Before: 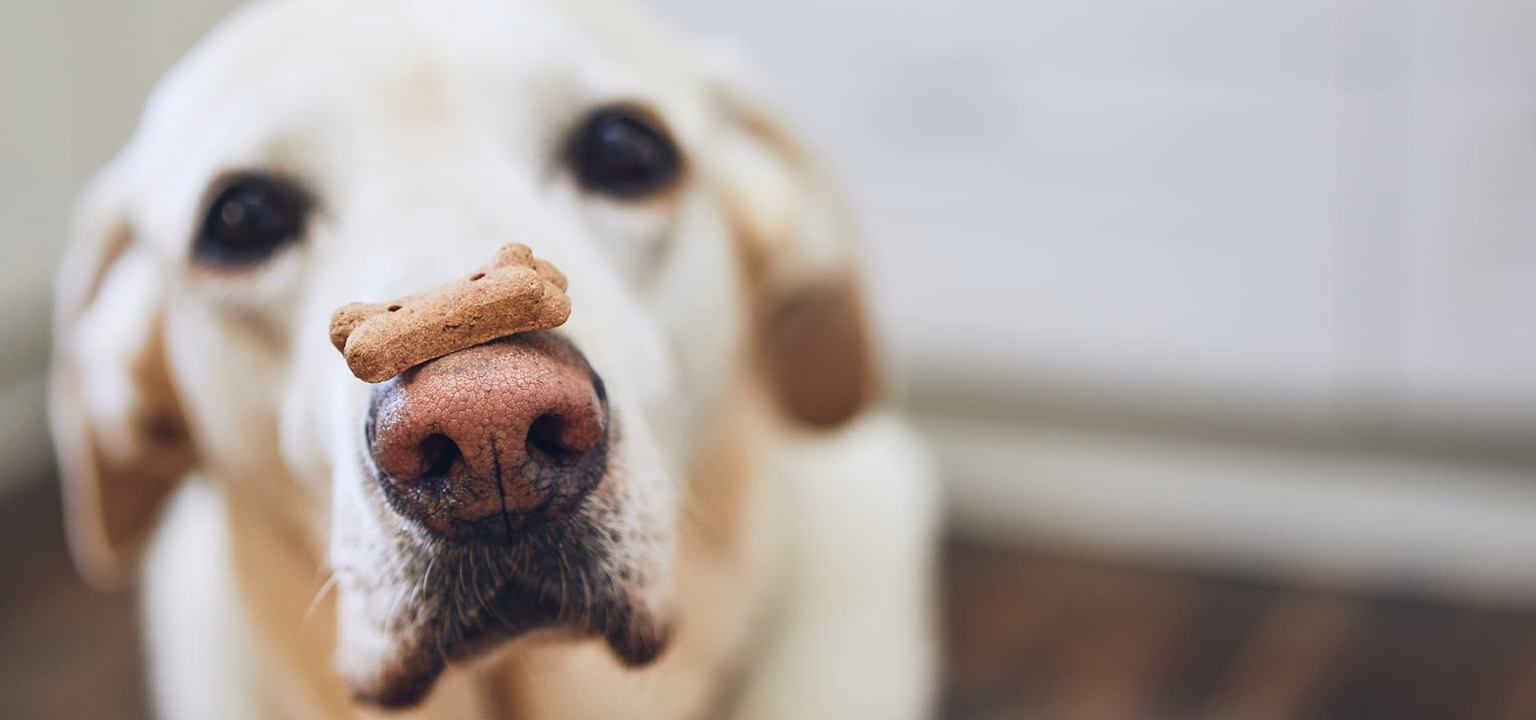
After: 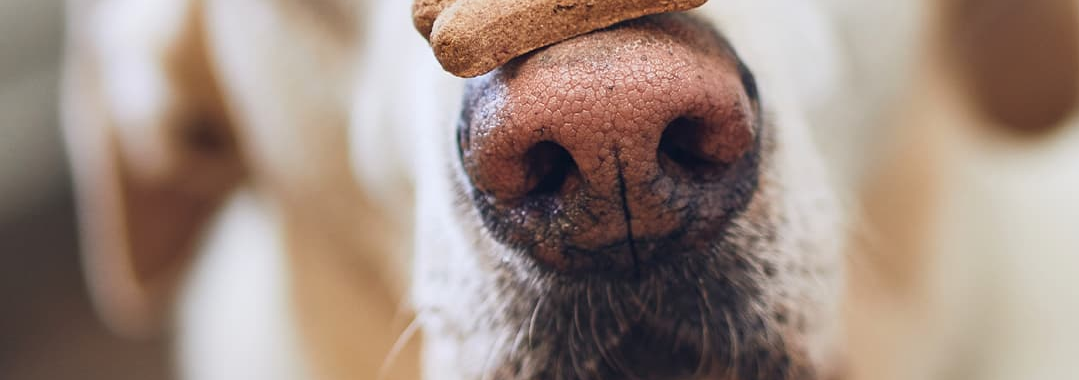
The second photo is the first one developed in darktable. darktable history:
crop: top 44.615%, right 43.772%, bottom 13.09%
